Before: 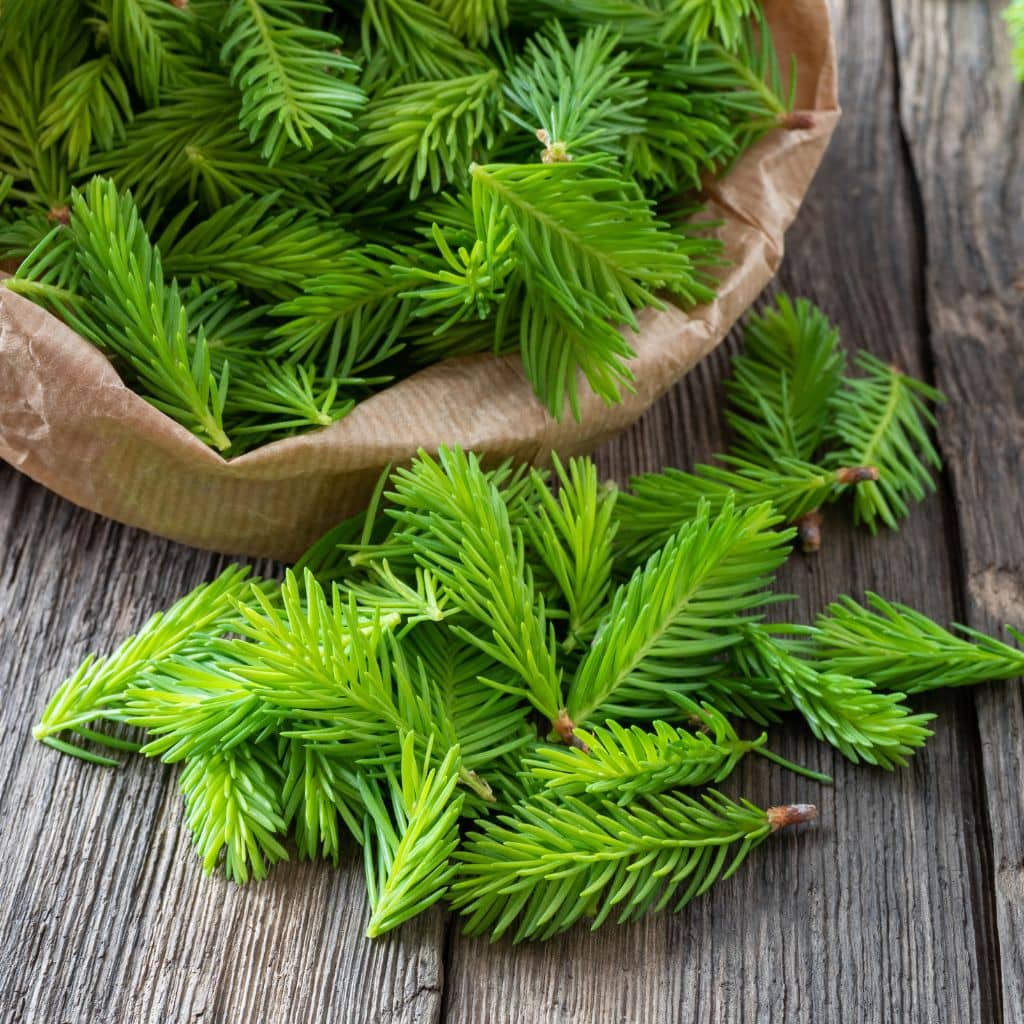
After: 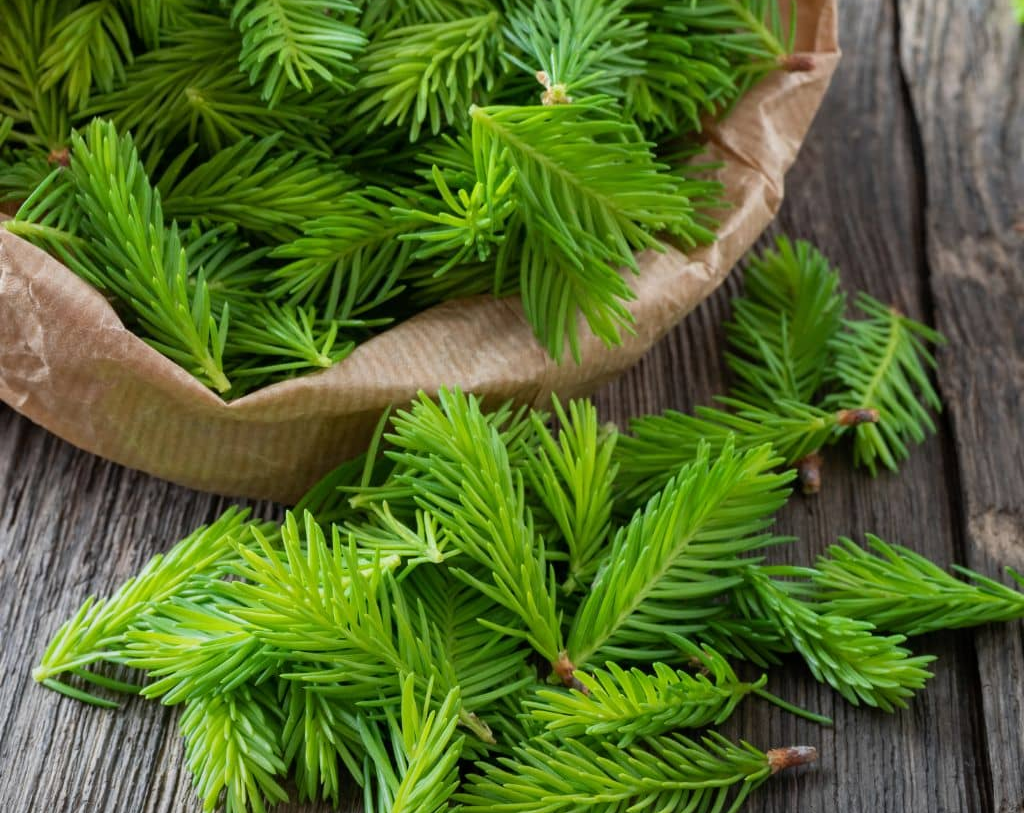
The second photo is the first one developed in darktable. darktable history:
crop and rotate: top 5.667%, bottom 14.937%
graduated density: rotation -180°, offset 27.42
